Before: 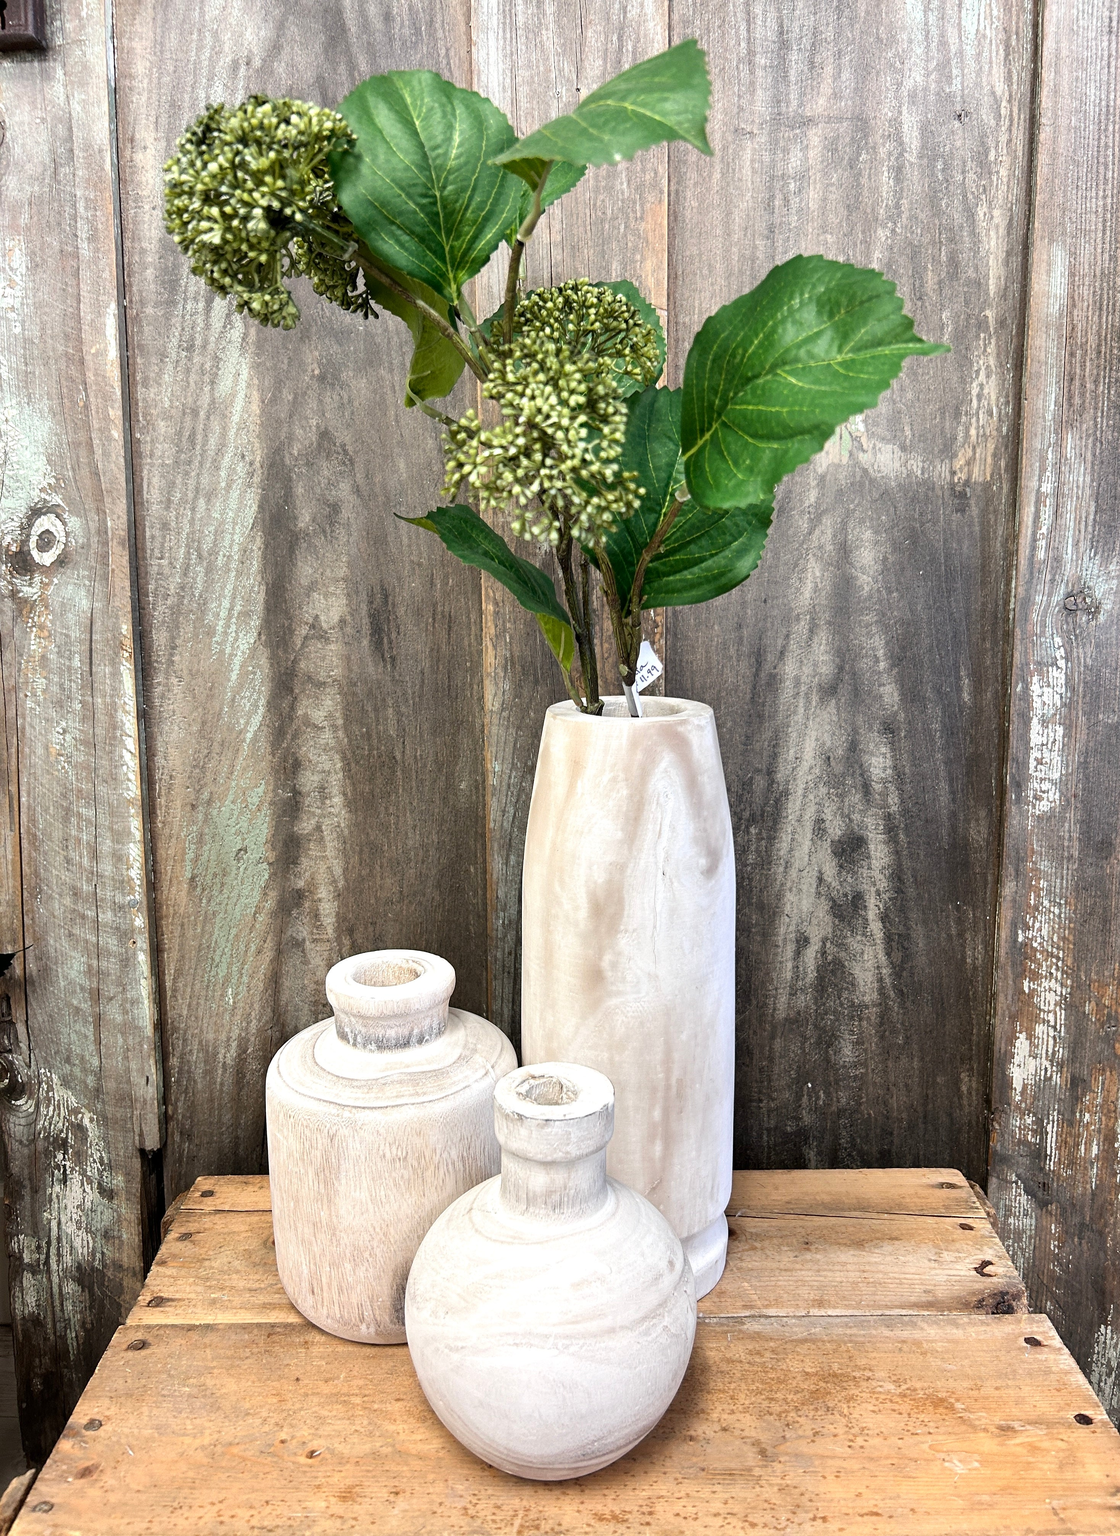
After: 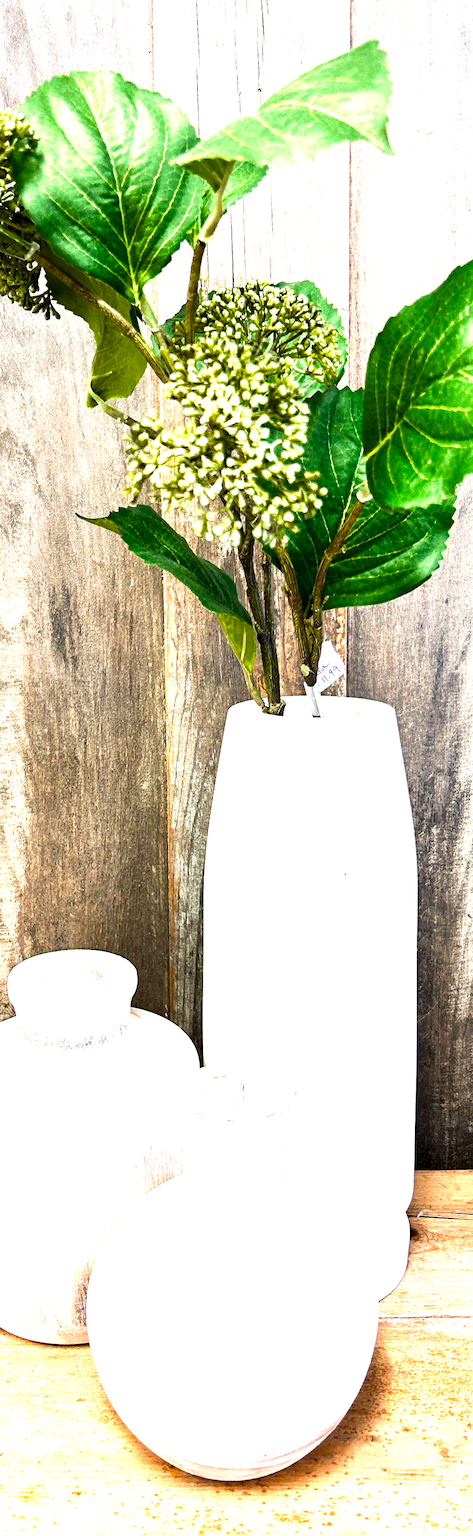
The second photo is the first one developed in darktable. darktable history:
color balance rgb: power › hue 208.39°, perceptual saturation grading › global saturation -0.118%, perceptual saturation grading › highlights -18.081%, perceptual saturation grading › mid-tones 33.003%, perceptual saturation grading › shadows 50.5%, perceptual brilliance grading › global brilliance 34.328%, perceptual brilliance grading › highlights 50.529%, perceptual brilliance grading › mid-tones 59.238%, perceptual brilliance grading › shadows 34.241%, global vibrance 6.464%, contrast 12.948%, saturation formula JzAzBz (2021)
velvia: on, module defaults
crop: left 28.457%, right 29.215%
